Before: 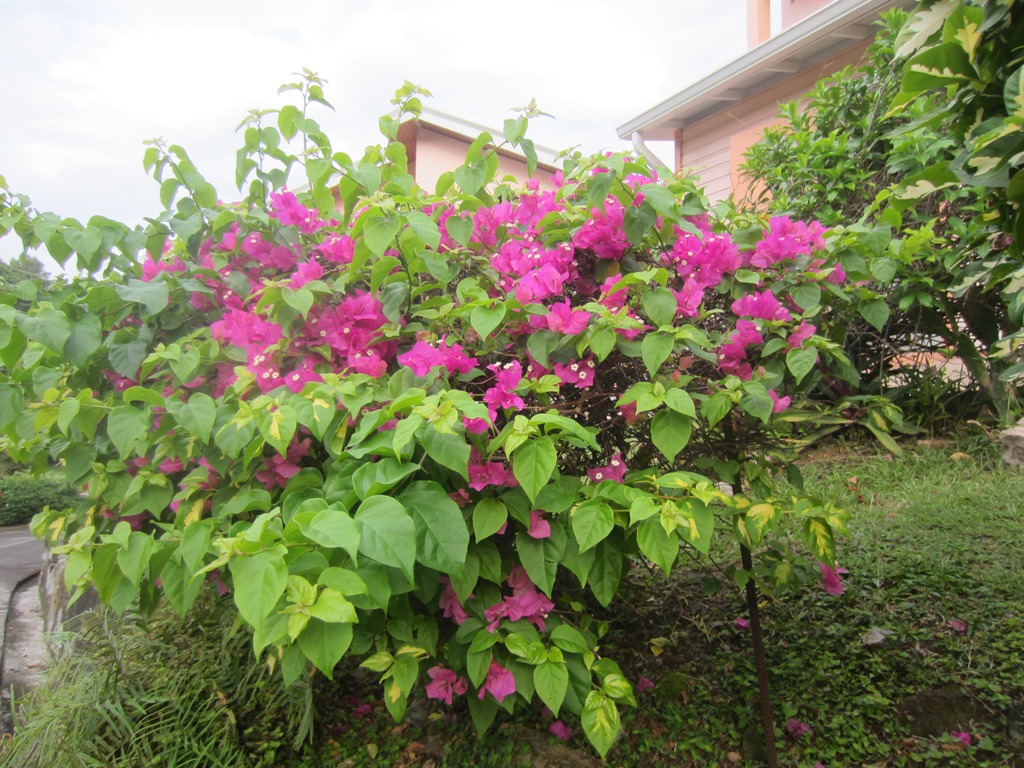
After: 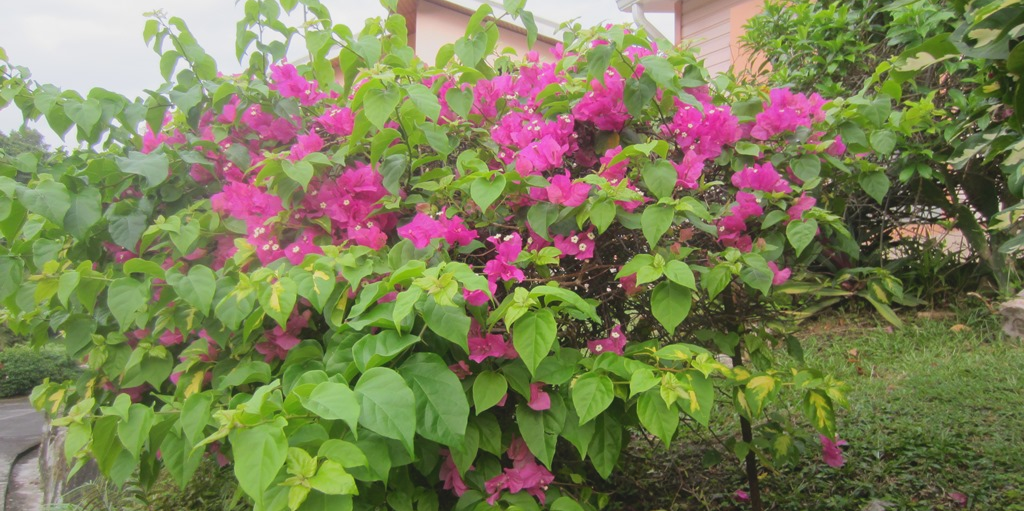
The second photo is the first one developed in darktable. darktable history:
contrast brightness saturation: contrast -0.11
crop: top 16.727%, bottom 16.727%
color correction: saturation 0.98
